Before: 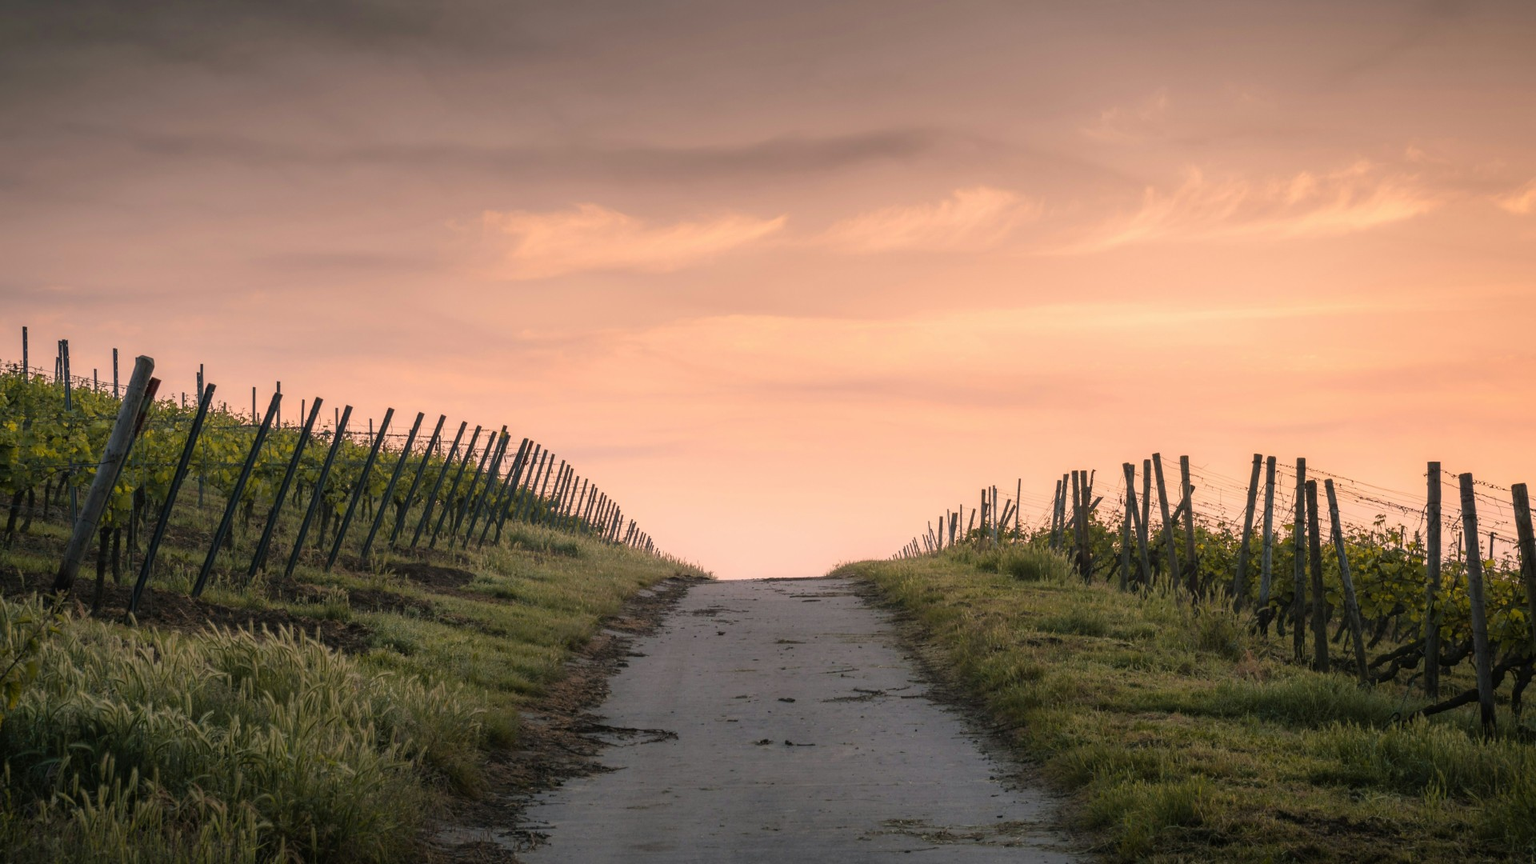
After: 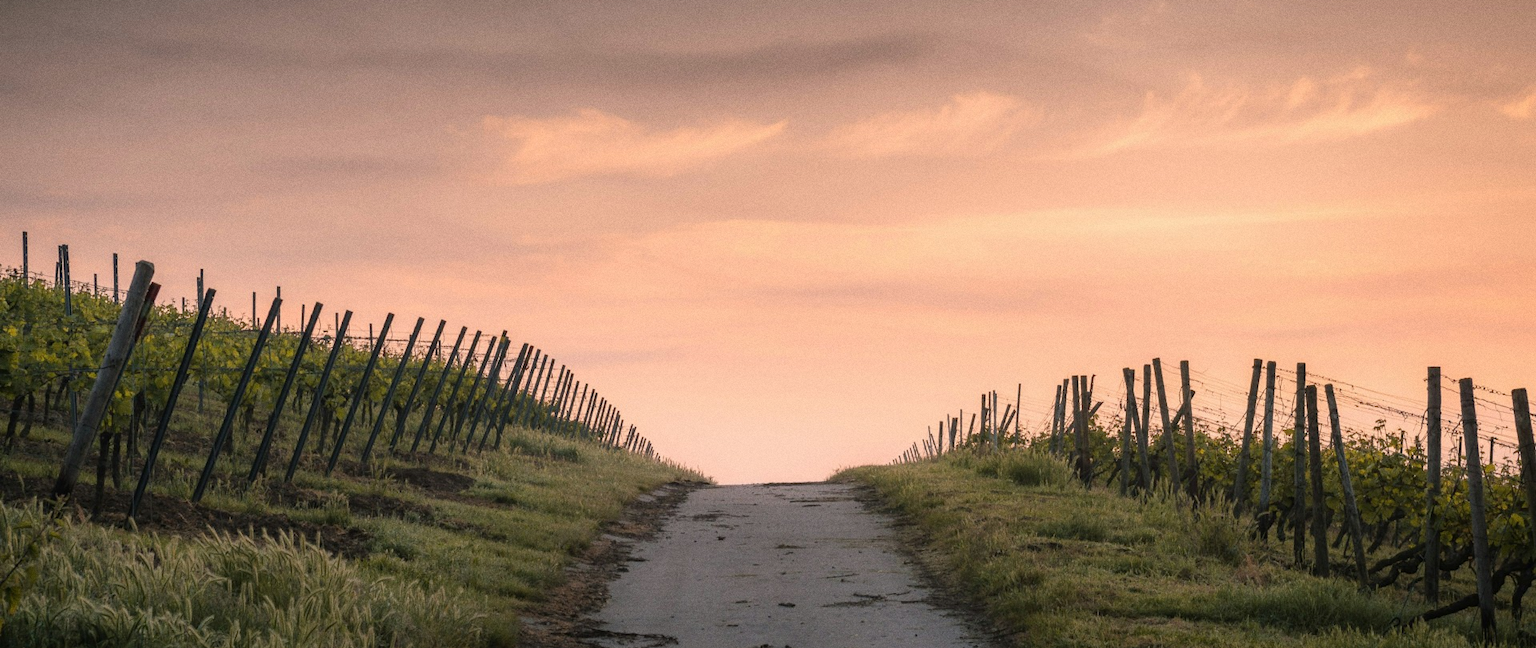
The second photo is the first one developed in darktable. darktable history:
contrast brightness saturation: saturation -0.04
crop: top 11.038%, bottom 13.962%
grain: coarseness 0.09 ISO
